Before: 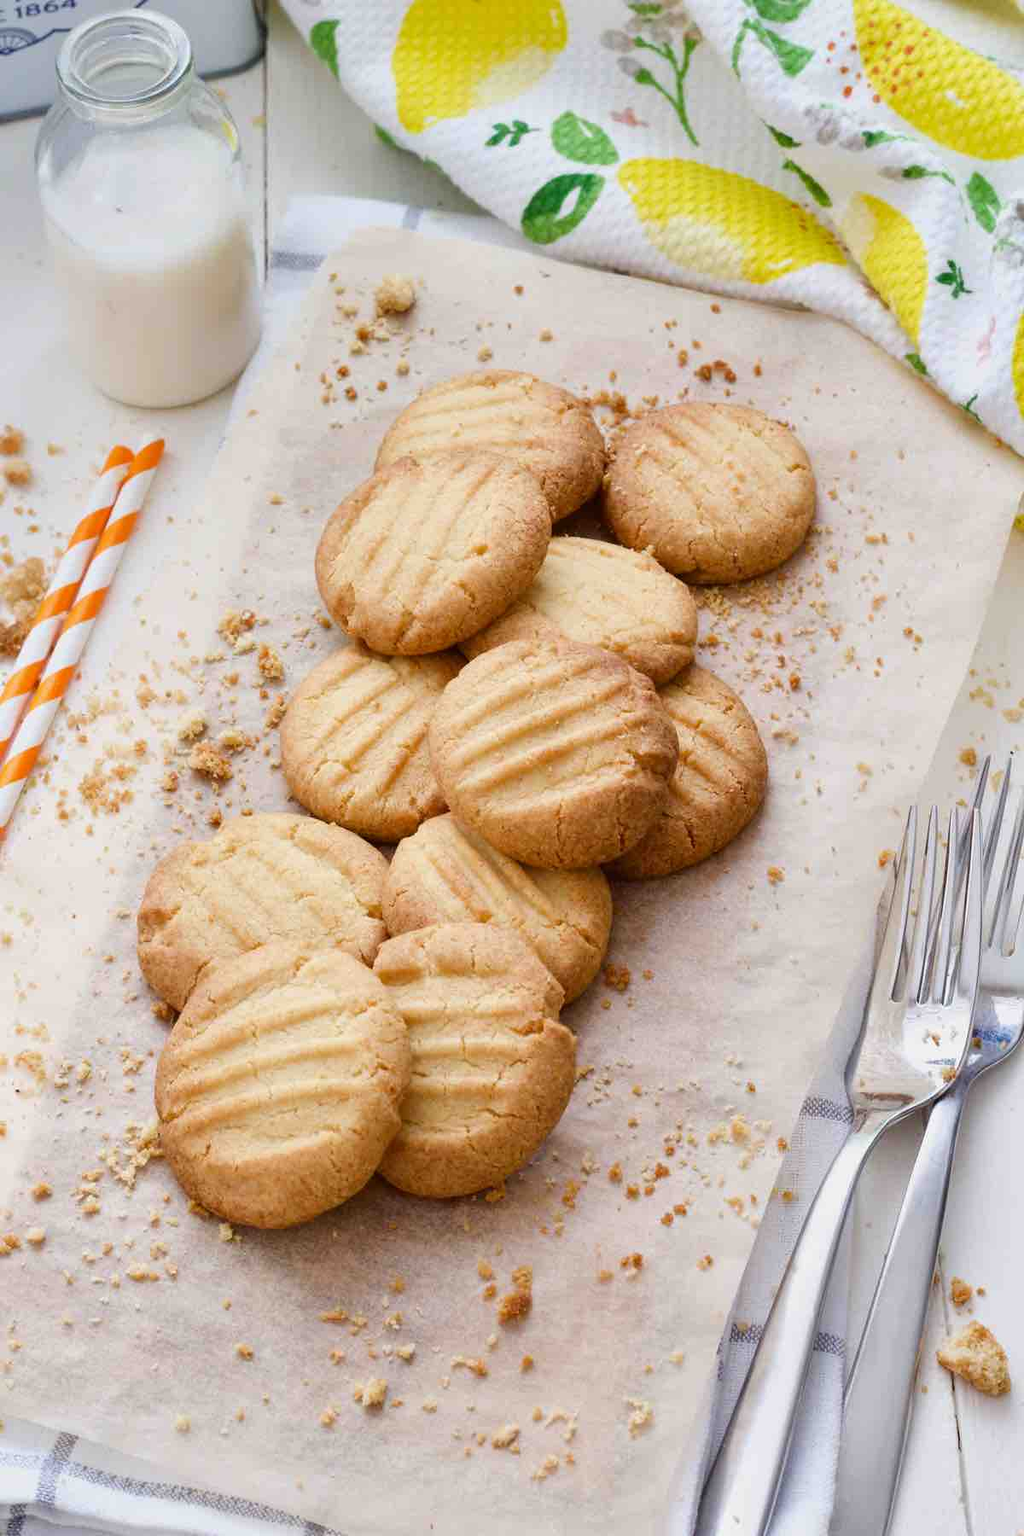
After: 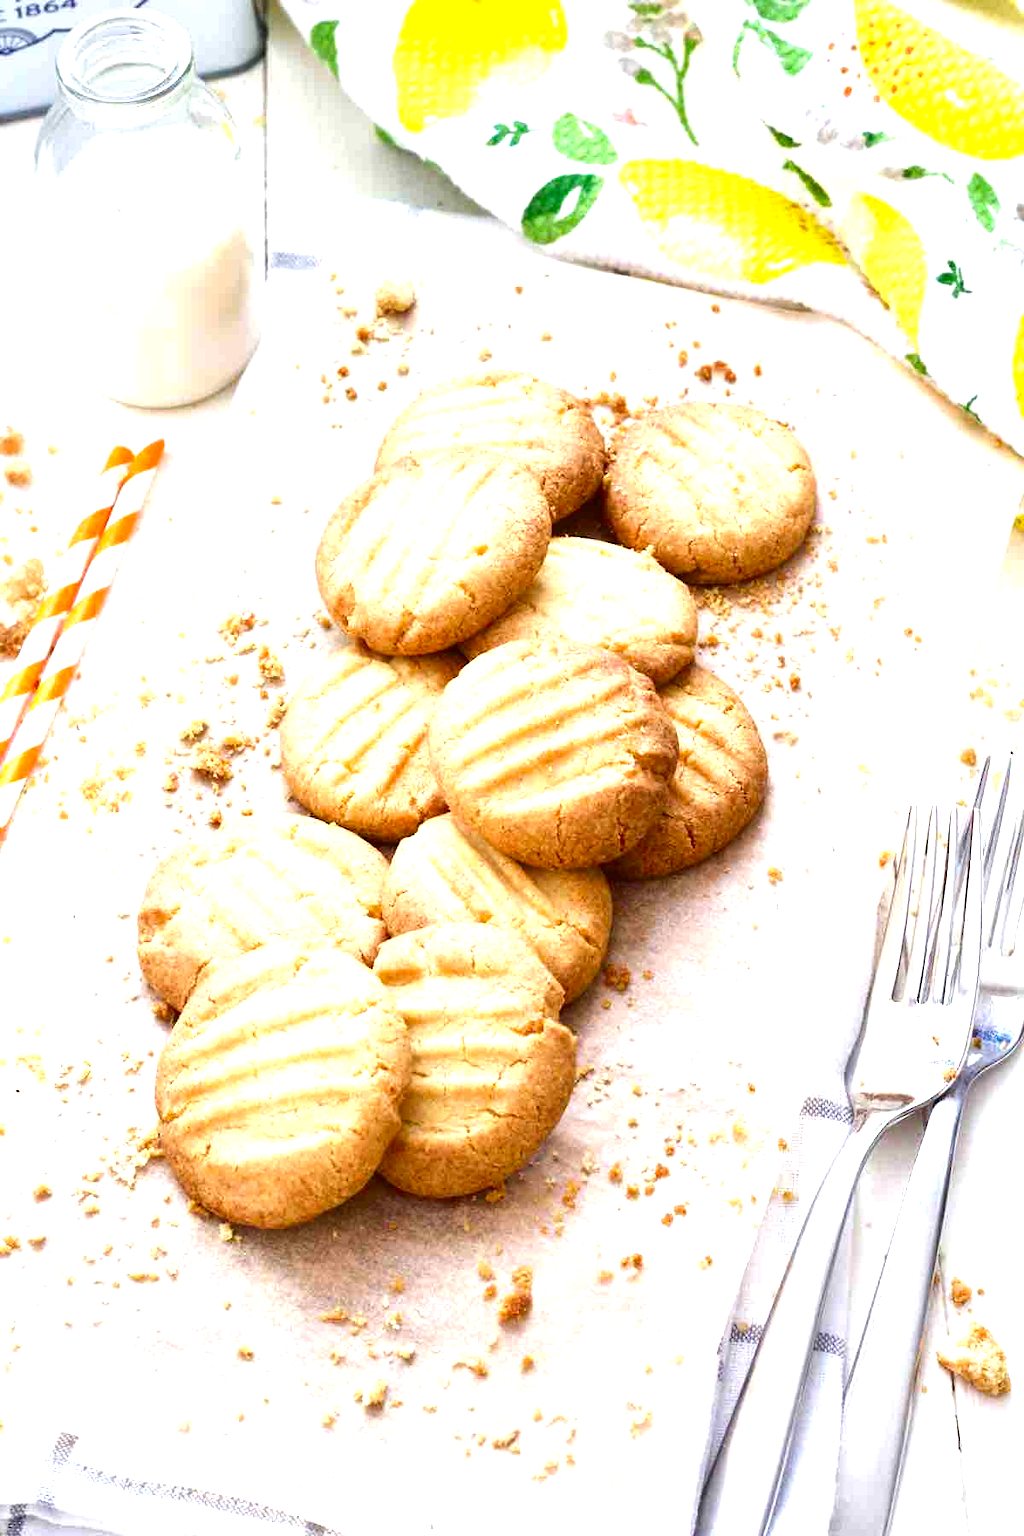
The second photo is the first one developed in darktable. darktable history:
exposure: black level correction 0, exposure 1.199 EV, compensate exposure bias true, compensate highlight preservation false
tone equalizer: edges refinement/feathering 500, mask exposure compensation -1.57 EV, preserve details no
contrast brightness saturation: contrast 0.07, brightness -0.132, saturation 0.052
